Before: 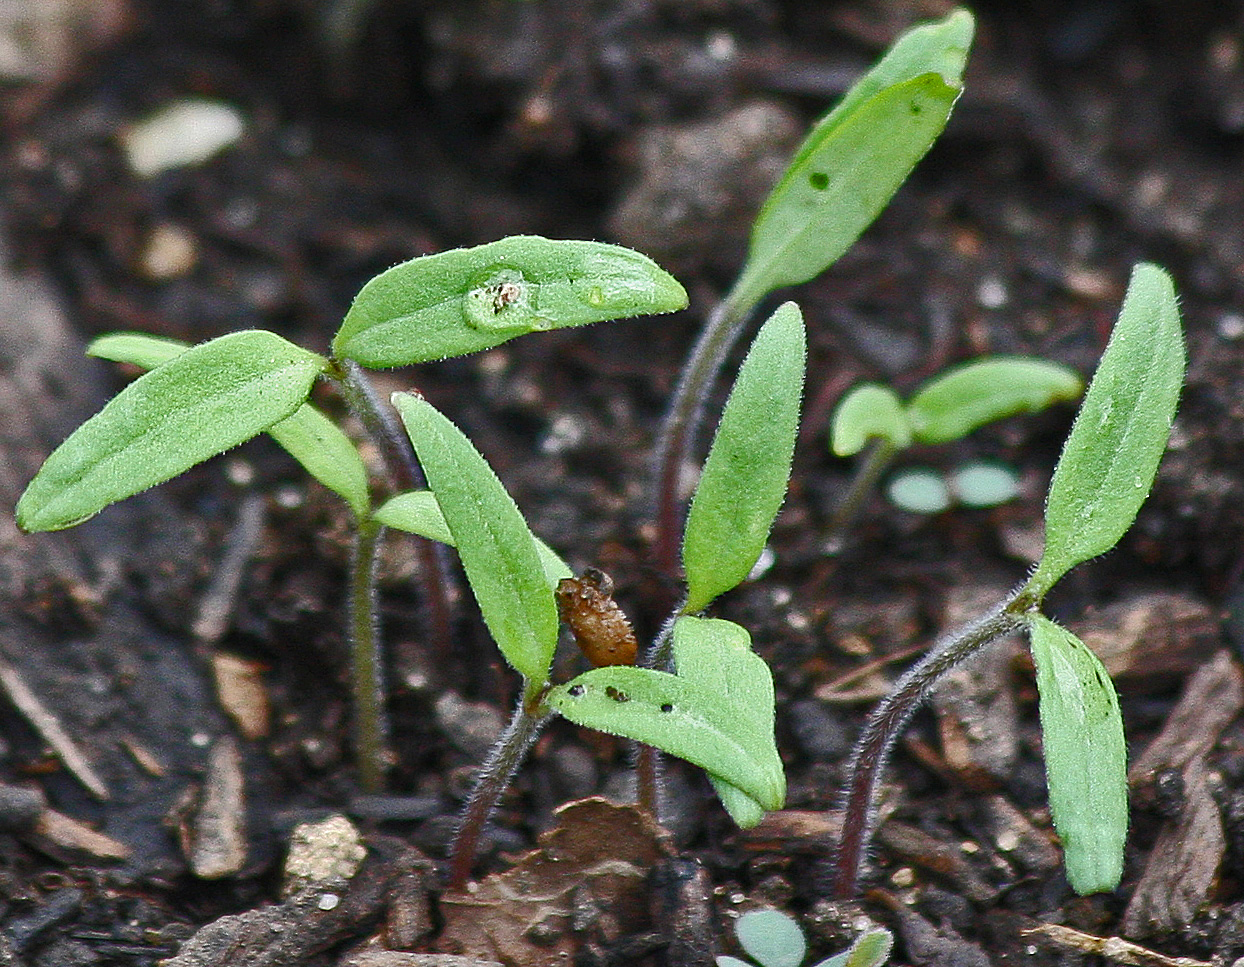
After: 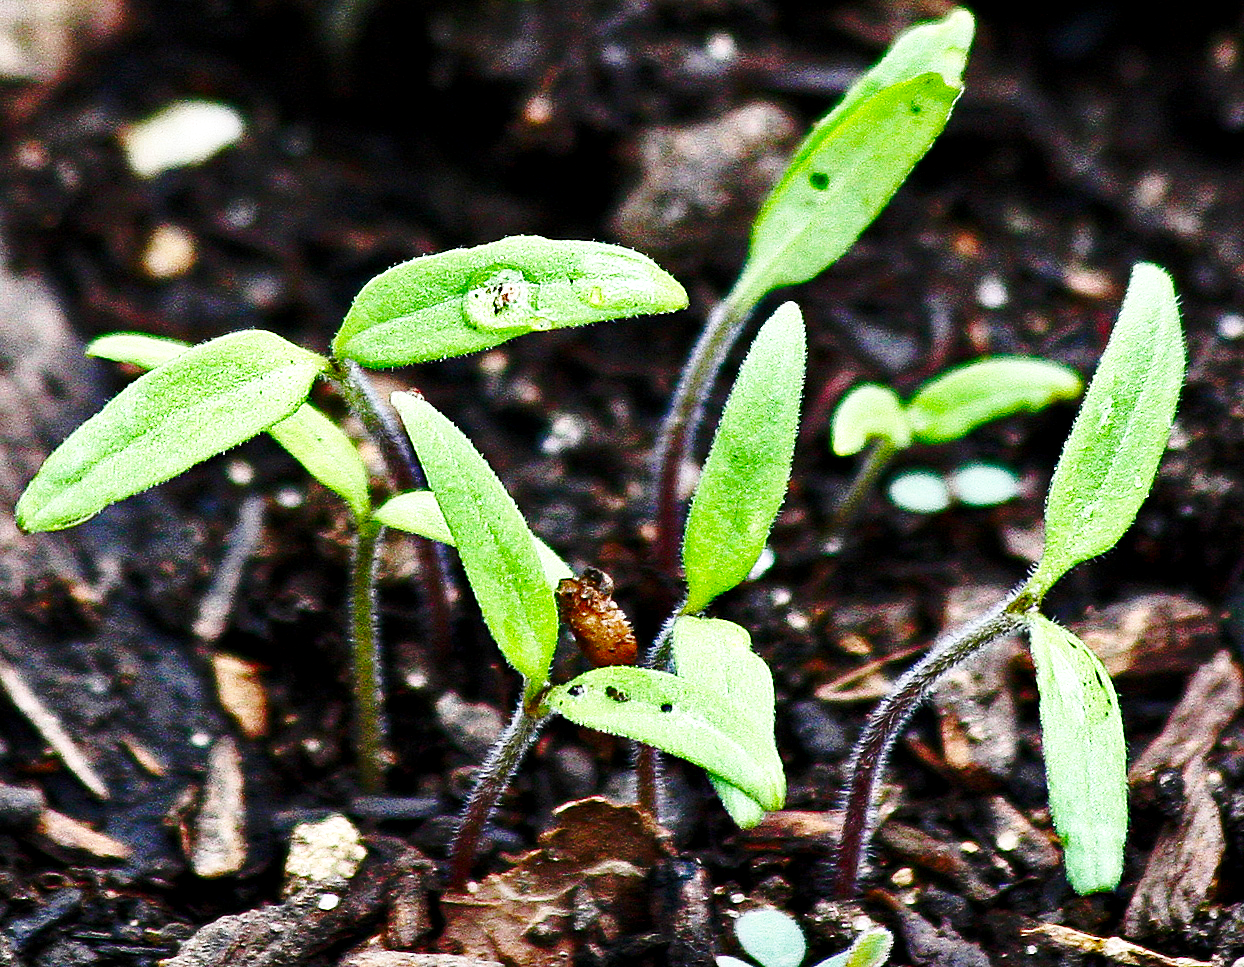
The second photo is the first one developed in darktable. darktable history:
base curve: curves: ch0 [(0, 0) (0.036, 0.037) (0.121, 0.228) (0.46, 0.76) (0.859, 0.983) (1, 1)], preserve colors none
color balance: lift [0.991, 1, 1, 1], gamma [0.996, 1, 1, 1], input saturation 98.52%, contrast 20.34%, output saturation 103.72%
